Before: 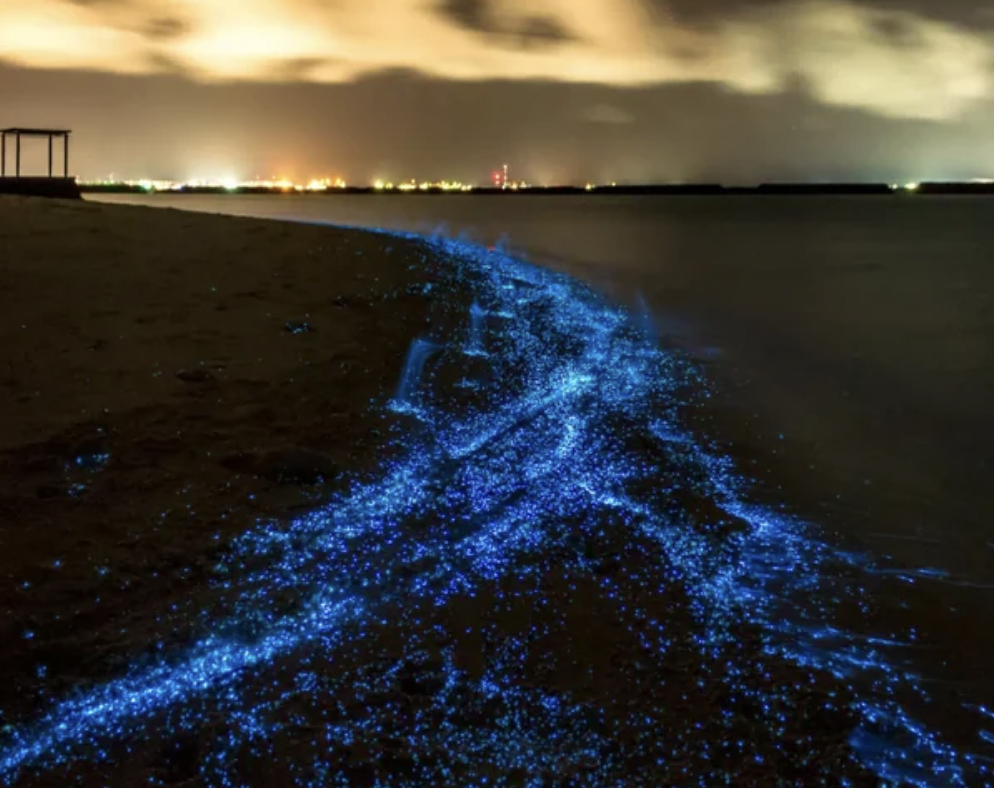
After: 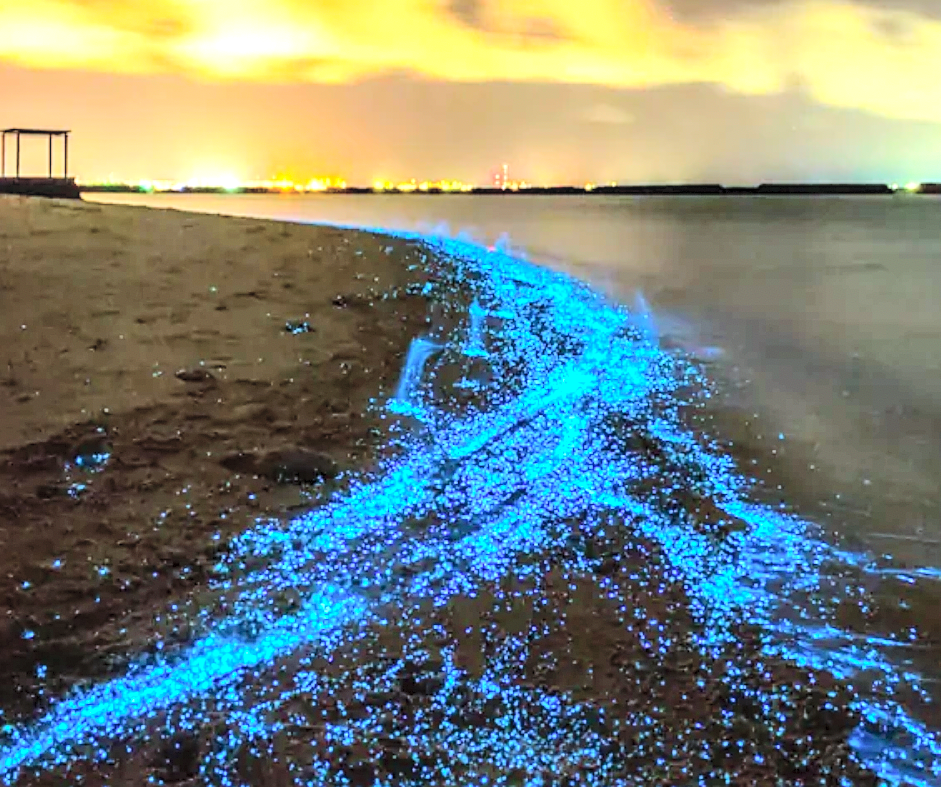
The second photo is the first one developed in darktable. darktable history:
crop and rotate: left 0%, right 5.251%
exposure: black level correction 0, exposure 0.95 EV, compensate highlight preservation false
contrast brightness saturation: contrast 0.098, brightness 0.313, saturation 0.147
color correction: highlights a* -4.02, highlights b* -10.69
tone curve: curves: ch0 [(0, 0.026) (0.146, 0.158) (0.272, 0.34) (0.453, 0.627) (0.687, 0.829) (1, 1)], color space Lab, independent channels, preserve colors none
color balance rgb: highlights gain › chroma 0.287%, highlights gain › hue 331.38°, perceptual saturation grading › global saturation 25.192%, global vibrance 9.264%
local contrast: detail 130%
sharpen: amount 0.498
